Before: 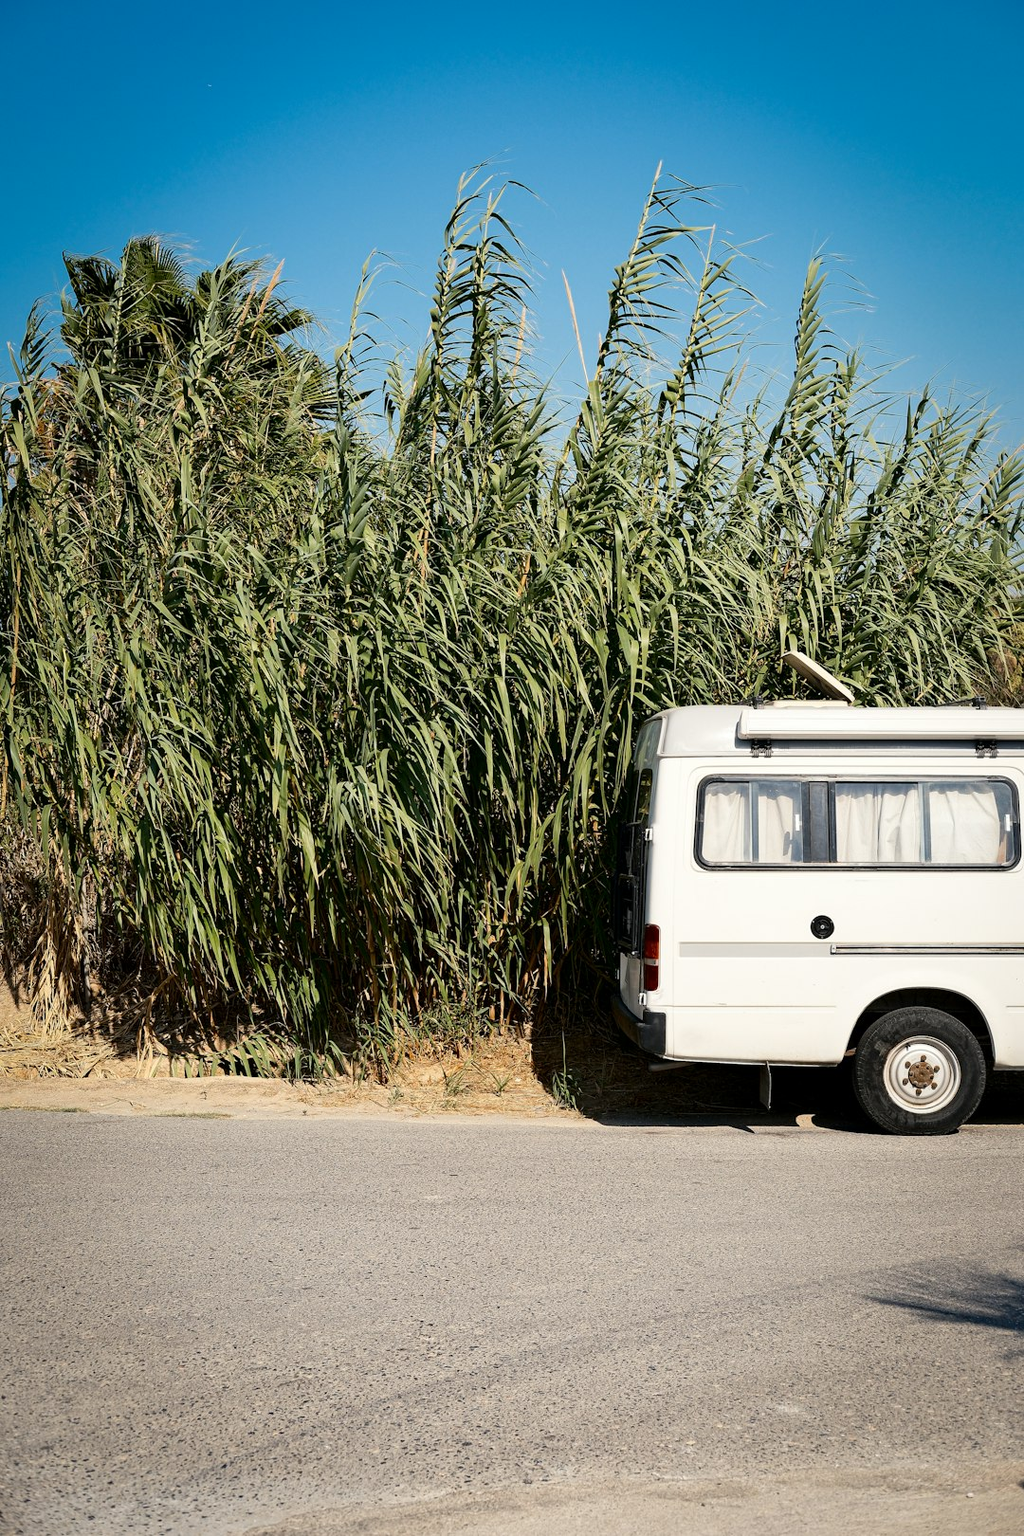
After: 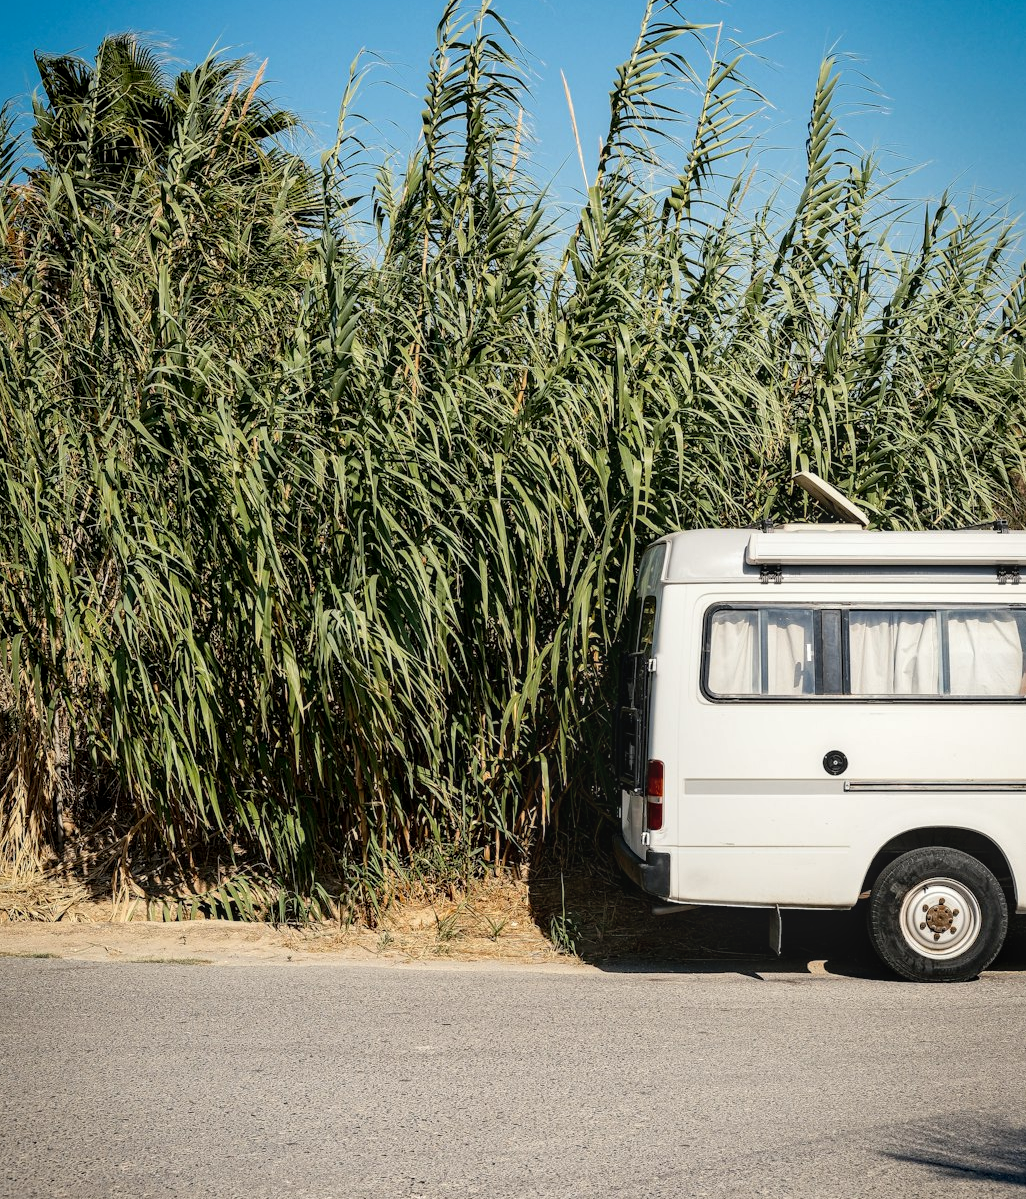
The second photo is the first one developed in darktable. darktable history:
crop and rotate: left 2.991%, top 13.302%, right 1.981%, bottom 12.636%
local contrast: on, module defaults
